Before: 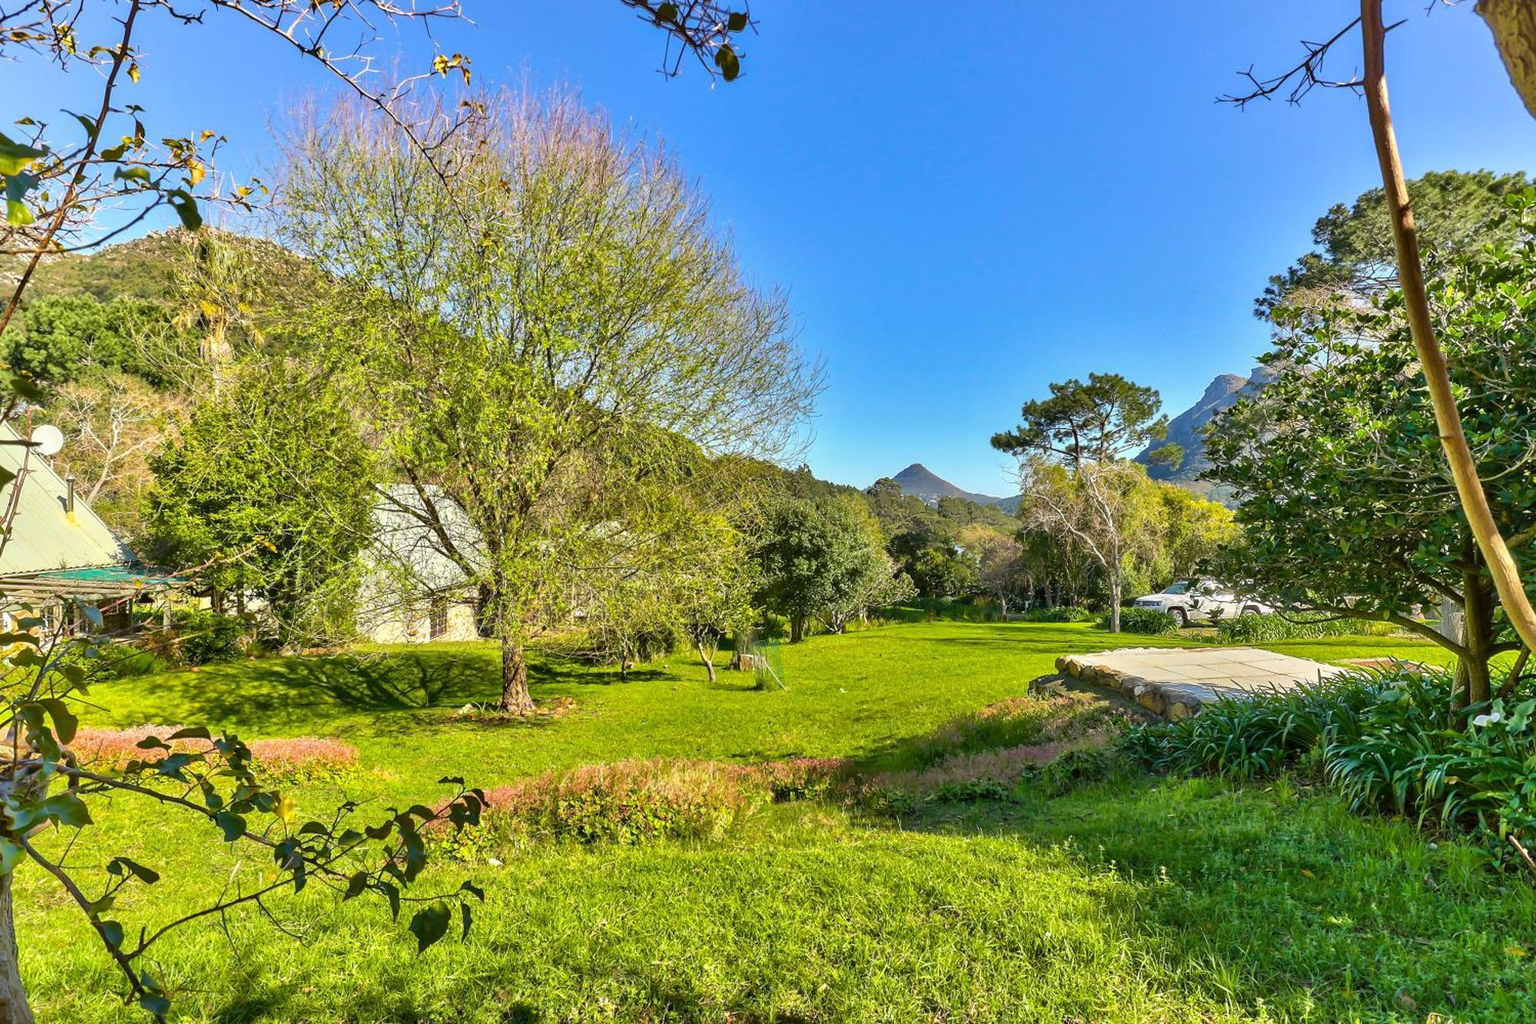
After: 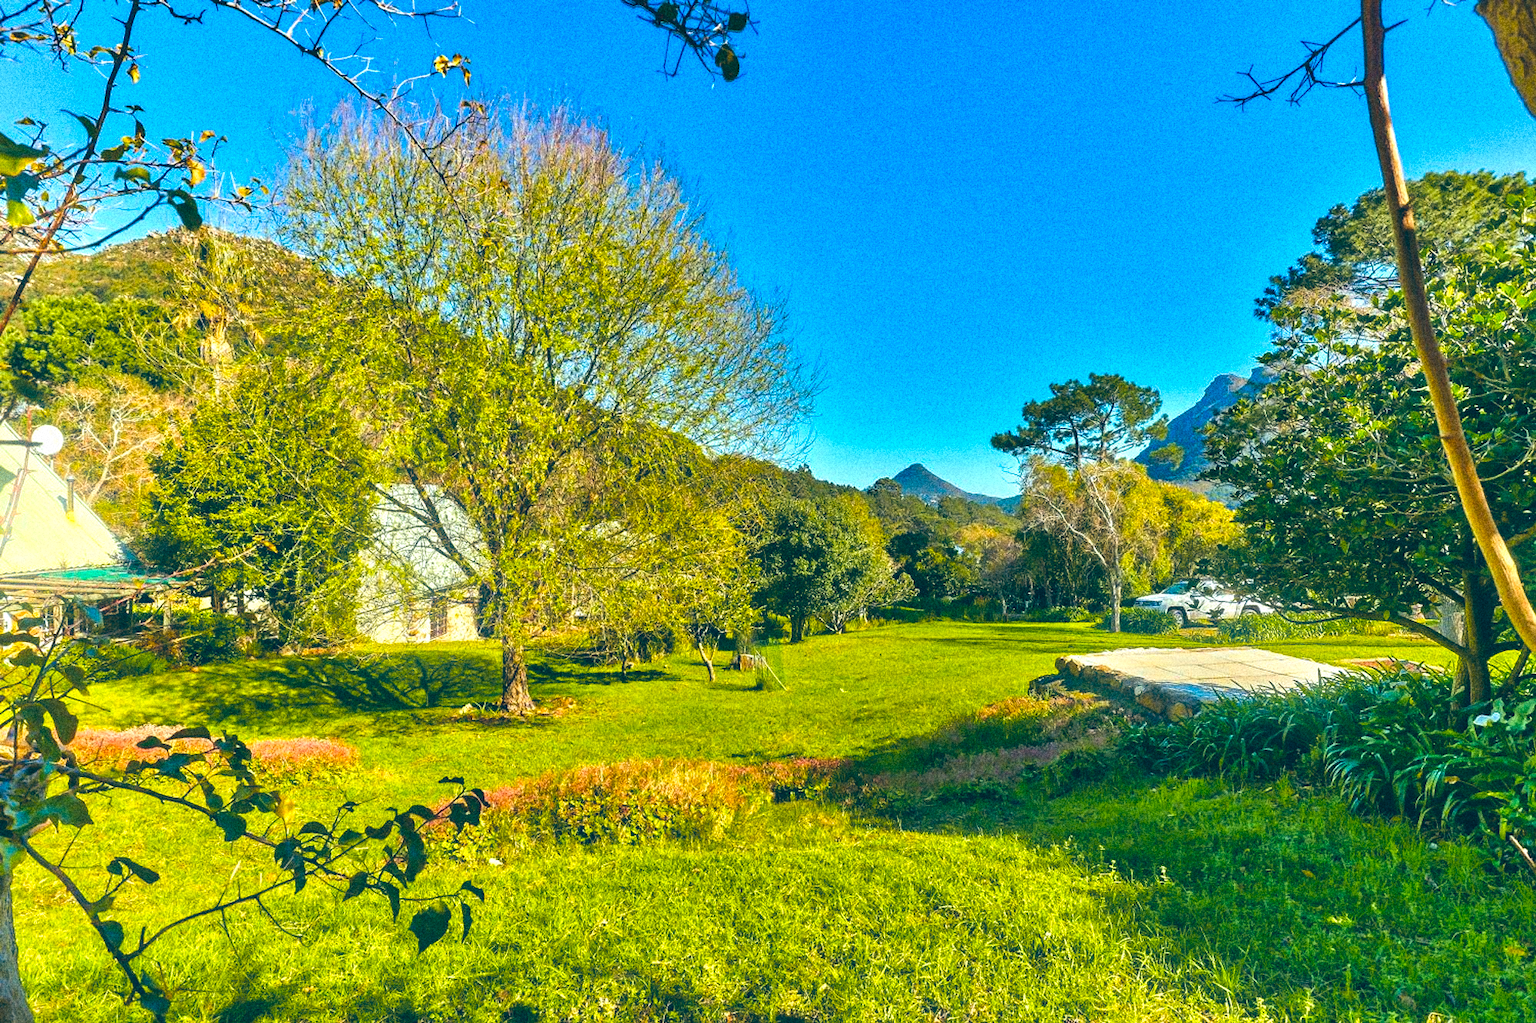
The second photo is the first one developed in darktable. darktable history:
velvia: strength 32%, mid-tones bias 0.2
vibrance: vibrance 15%
channel mixer: red [0, 0, 0, 0.91, 0, 0, 0], green [0, 0, 0, 0.208, 1, 0, 0], blue [0, 0, 0, -0.192, 0, 1, 0]
color balance: lift [1.016, 0.983, 1, 1.017], gamma [0.958, 1, 1, 1], gain [0.981, 1.007, 0.993, 1.002], input saturation 118.26%, contrast 13.43%, contrast fulcrum 21.62%, output saturation 82.76%
grain: coarseness 14.49 ISO, strength 48.04%, mid-tones bias 35%
bloom: size 9%, threshold 100%, strength 7%
